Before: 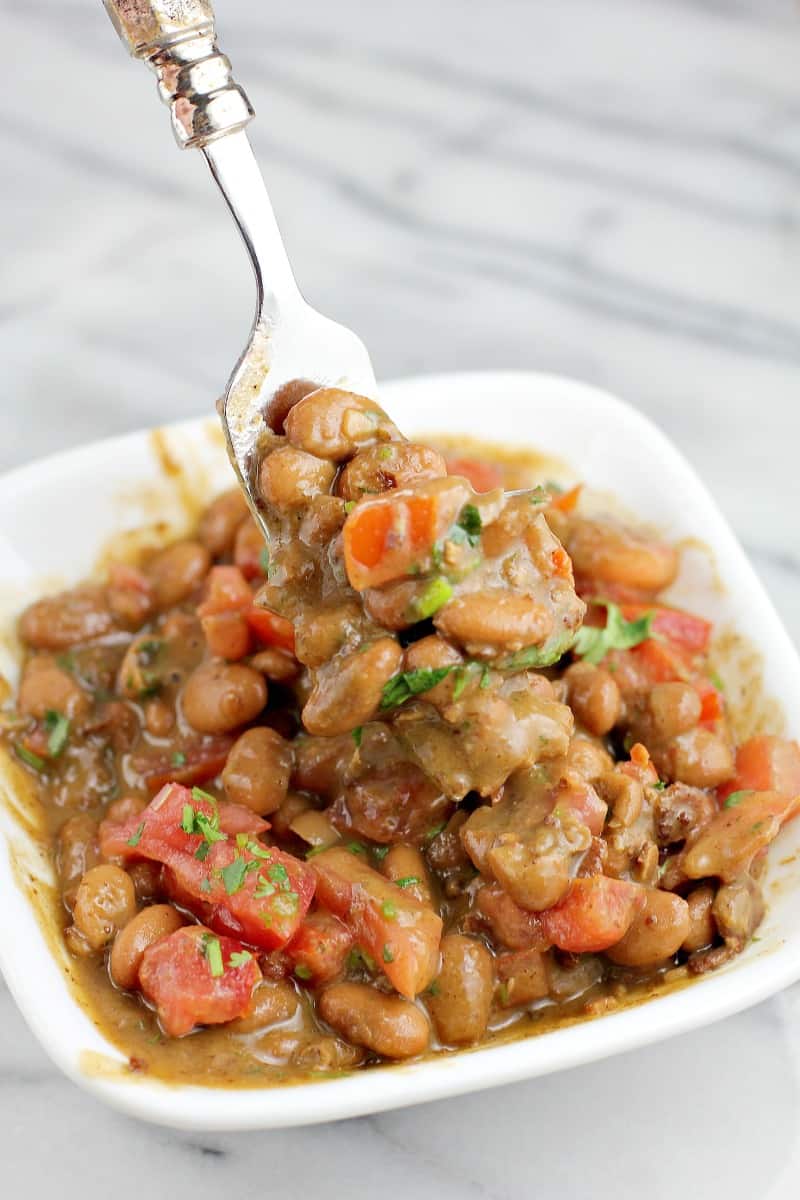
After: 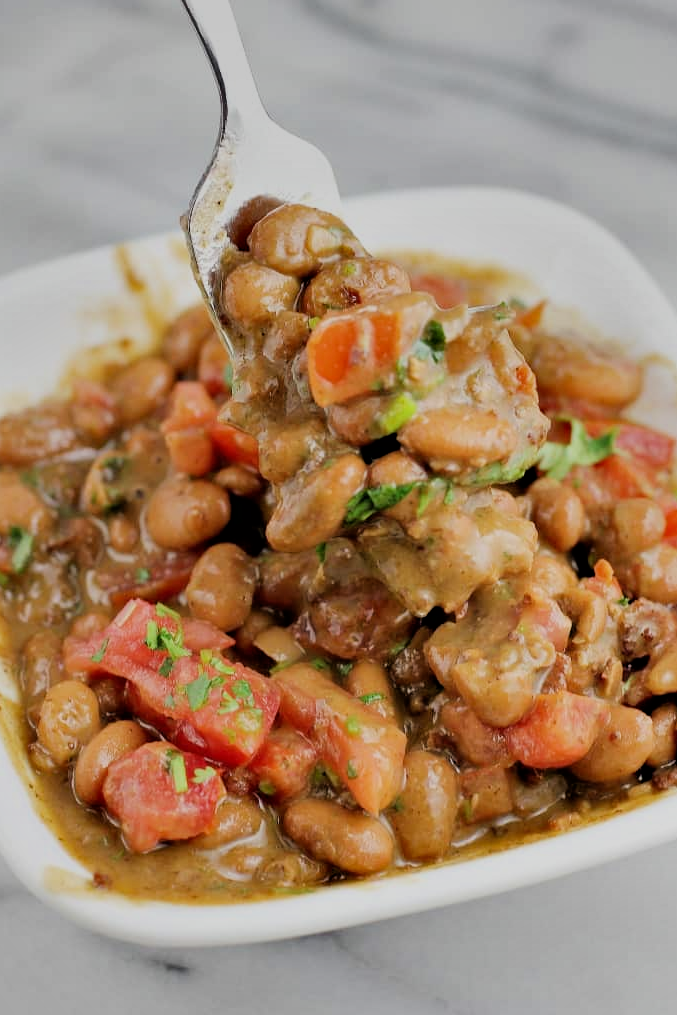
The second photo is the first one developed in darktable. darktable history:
crop and rotate: left 4.617%, top 15.362%, right 10.697%
filmic rgb: black relative exposure -5 EV, white relative exposure 3.96 EV, hardness 2.89, contrast 1.095
shadows and highlights: shadows 30.68, highlights -63.13, highlights color adjustment 0.706%, soften with gaussian
